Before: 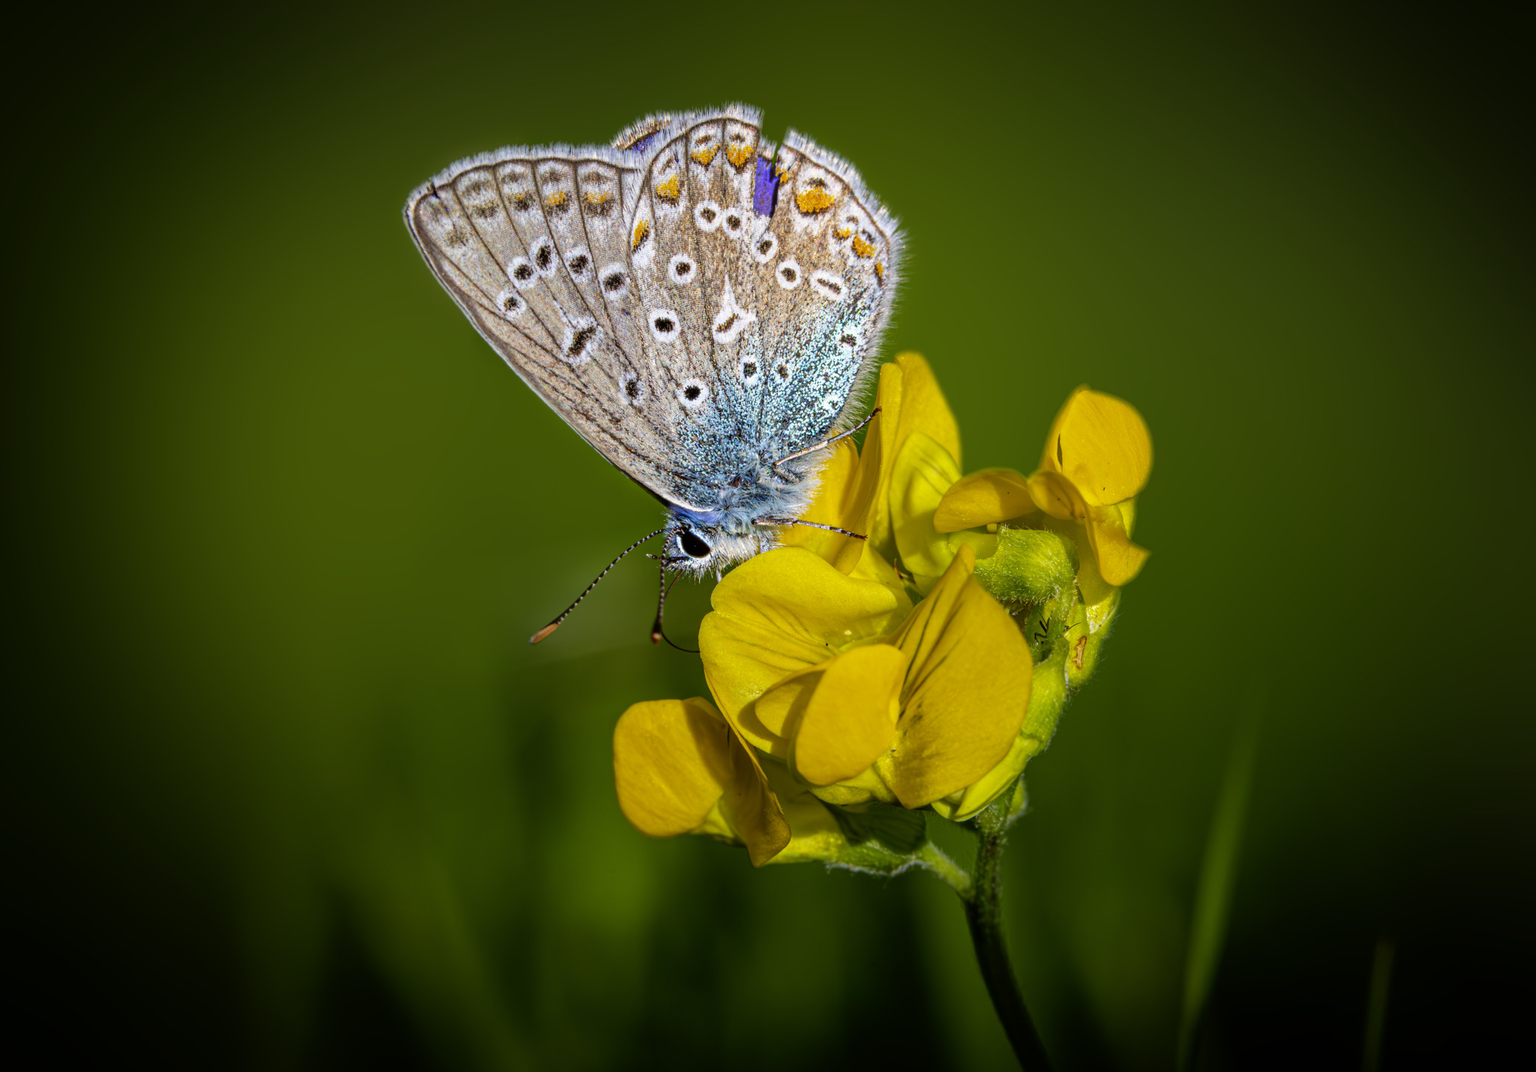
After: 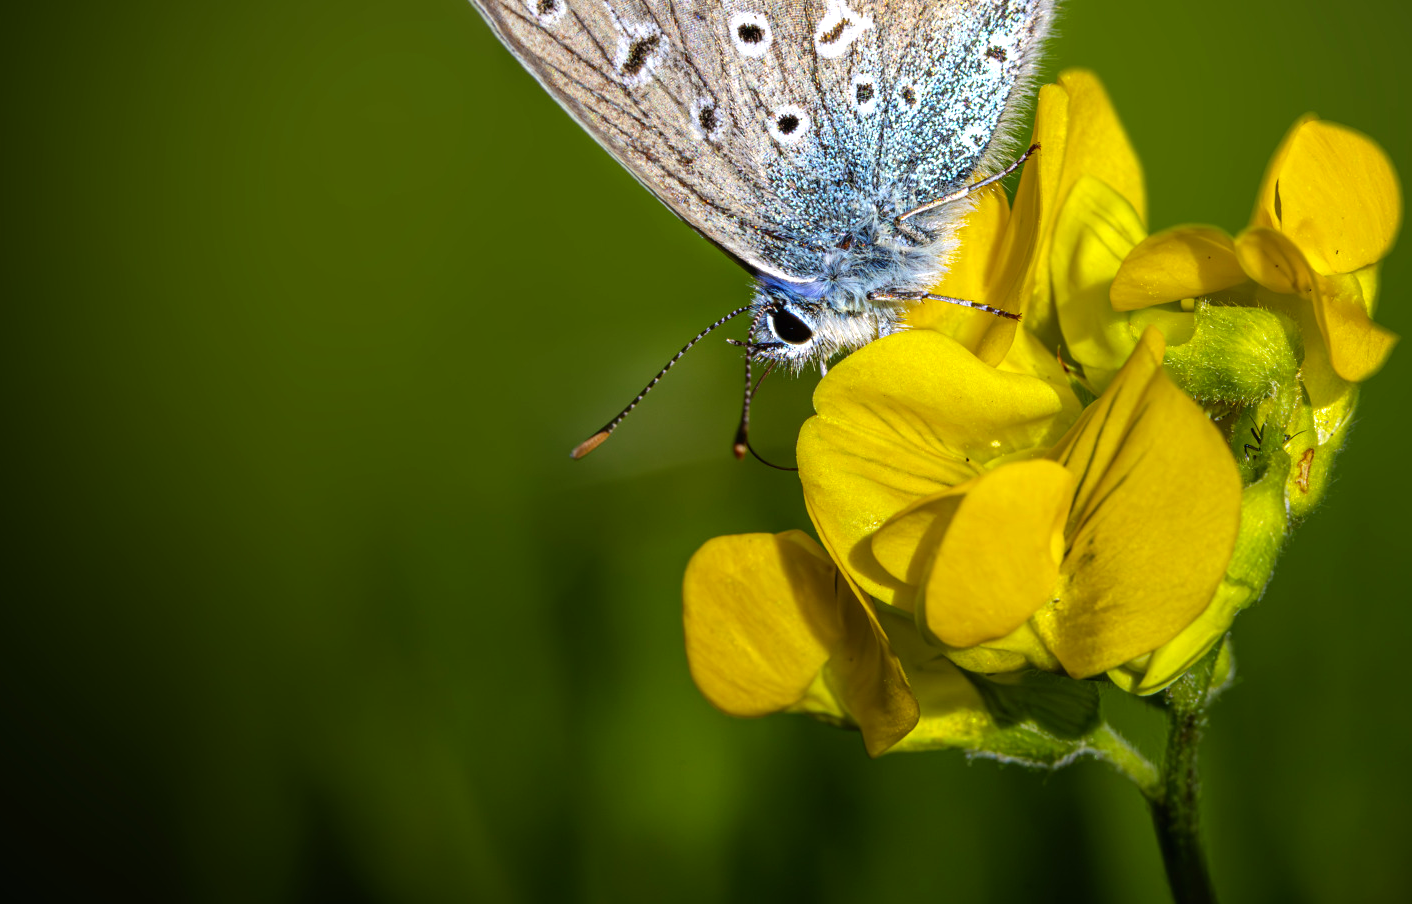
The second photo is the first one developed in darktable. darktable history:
contrast brightness saturation: contrast -0.016, brightness -0.013, saturation 0.034
crop: left 6.62%, top 28.041%, right 24.387%, bottom 8.699%
tone equalizer: -8 EV -0.396 EV, -7 EV -0.423 EV, -6 EV -0.327 EV, -5 EV -0.206 EV, -3 EV 0.207 EV, -2 EV 0.354 EV, -1 EV 0.414 EV, +0 EV 0.443 EV, smoothing diameter 24.92%, edges refinement/feathering 9.5, preserve details guided filter
